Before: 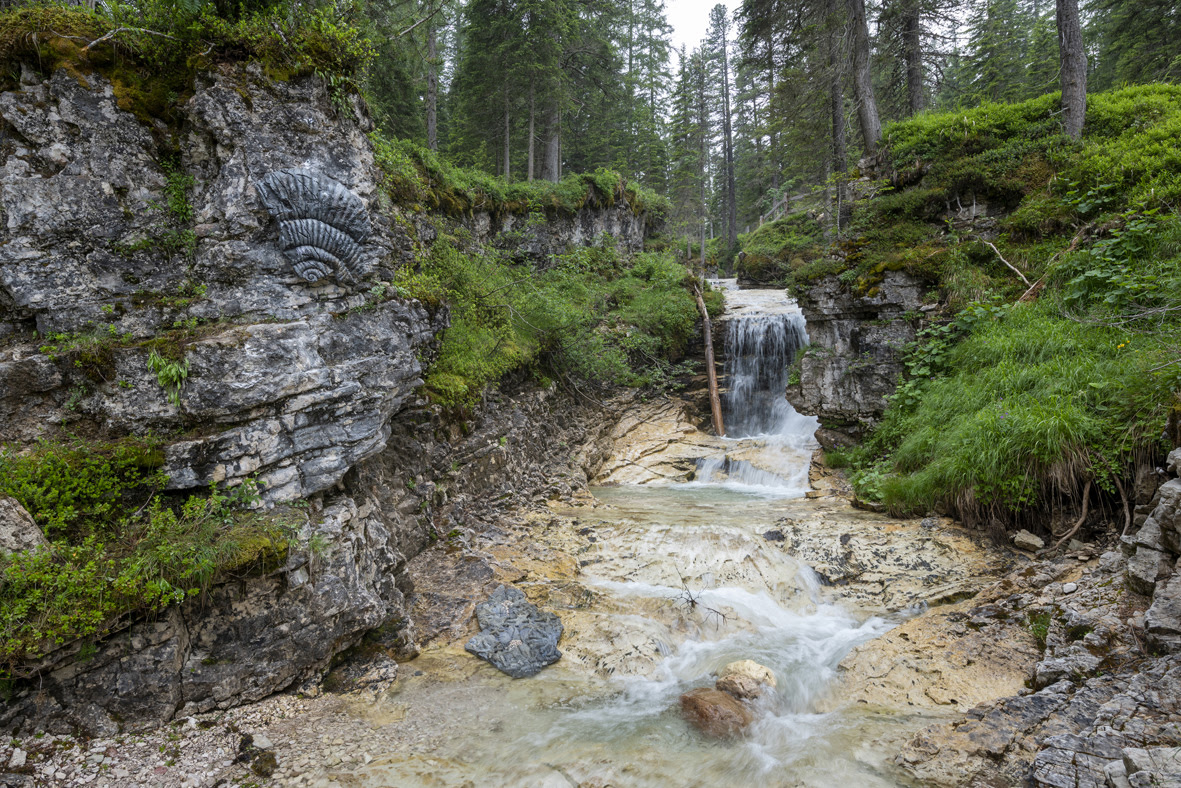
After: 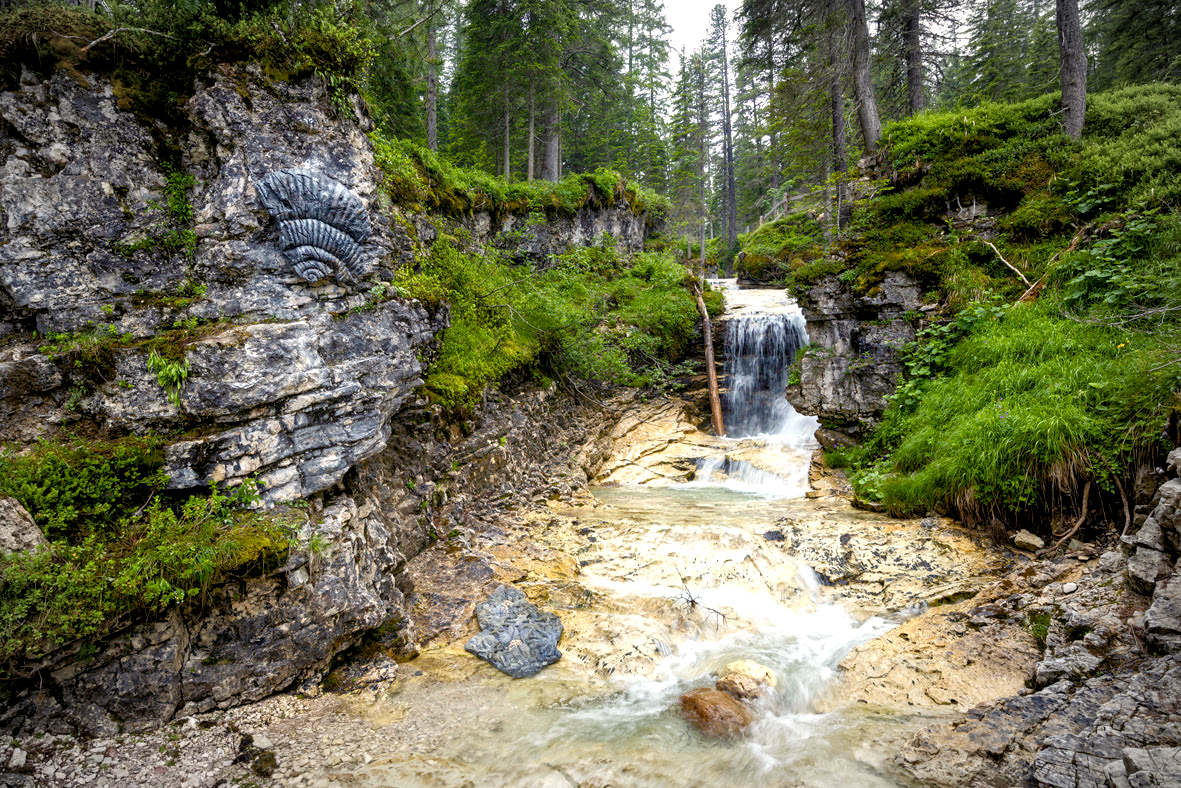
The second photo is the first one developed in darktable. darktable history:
exposure: exposure 0.485 EV, compensate highlight preservation false
color balance: contrast 10%
color balance rgb: shadows lift › chroma 3%, shadows lift › hue 280.8°, power › hue 330°, highlights gain › chroma 3%, highlights gain › hue 75.6°, global offset › luminance -1%, perceptual saturation grading › global saturation 20%, perceptual saturation grading › highlights -25%, perceptual saturation grading › shadows 50%, global vibrance 20%
vignetting: fall-off radius 60%, automatic ratio true
